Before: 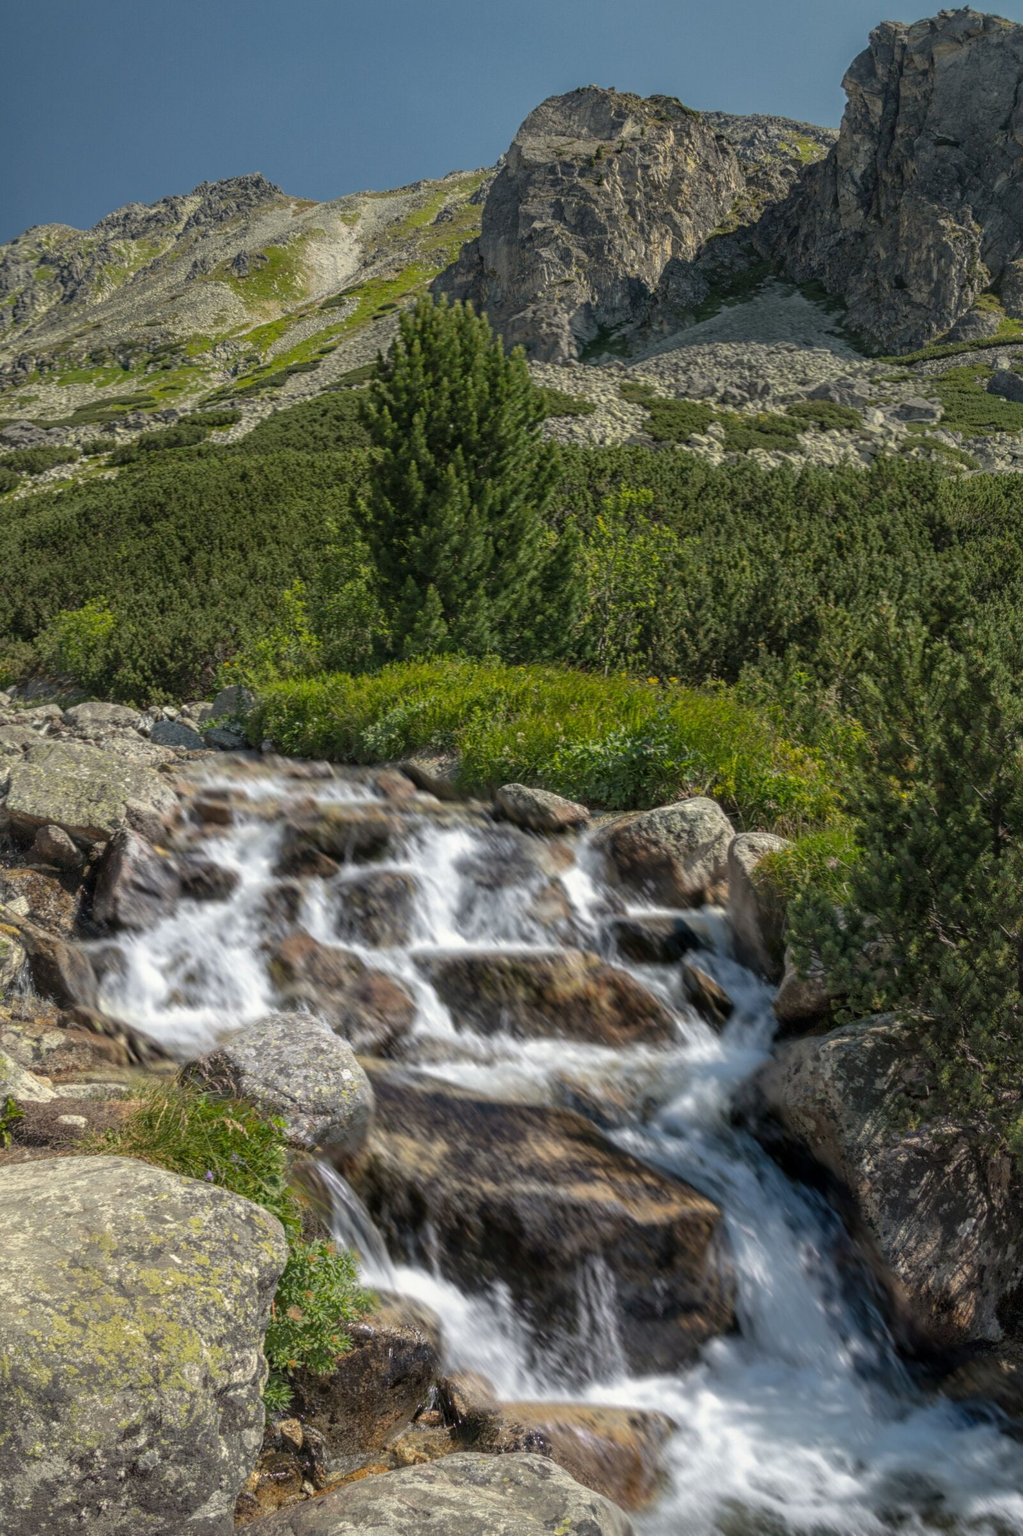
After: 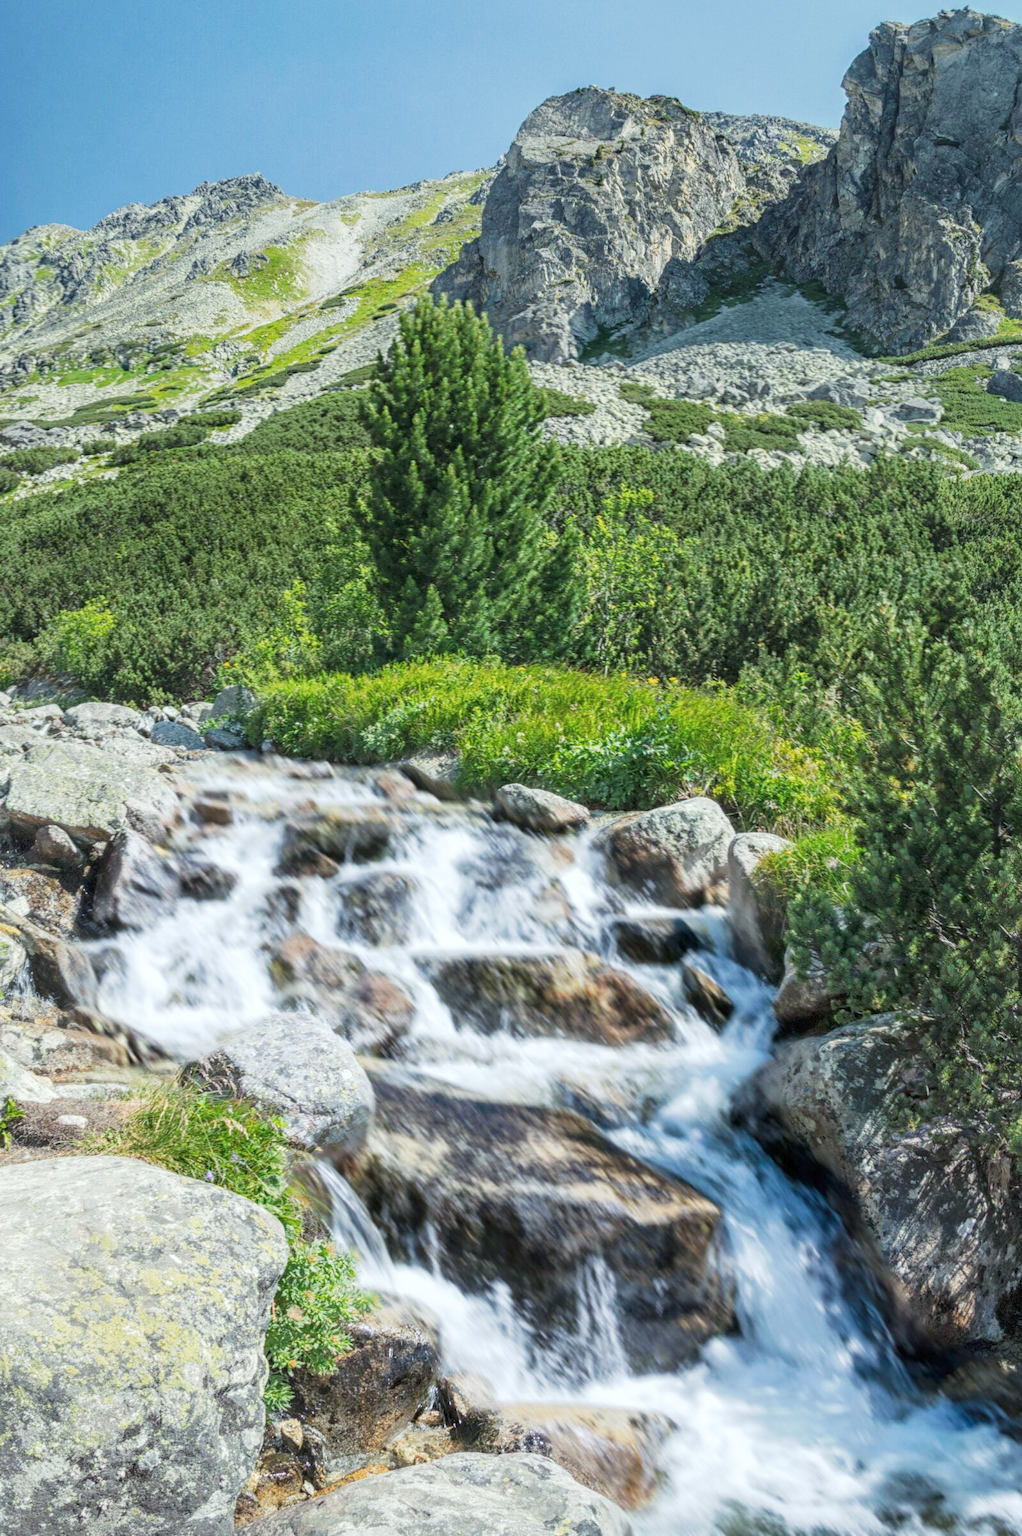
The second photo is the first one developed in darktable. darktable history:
tone curve: curves: ch0 [(0, 0) (0.003, 0.015) (0.011, 0.025) (0.025, 0.056) (0.044, 0.104) (0.069, 0.139) (0.1, 0.181) (0.136, 0.226) (0.177, 0.28) (0.224, 0.346) (0.277, 0.42) (0.335, 0.505) (0.399, 0.594) (0.468, 0.699) (0.543, 0.776) (0.623, 0.848) (0.709, 0.893) (0.801, 0.93) (0.898, 0.97) (1, 1)], preserve colors none
color calibration: illuminant F (fluorescent), F source F9 (Cool White Deluxe 4150 K) – high CRI, x 0.374, y 0.373, temperature 4158.34 K
